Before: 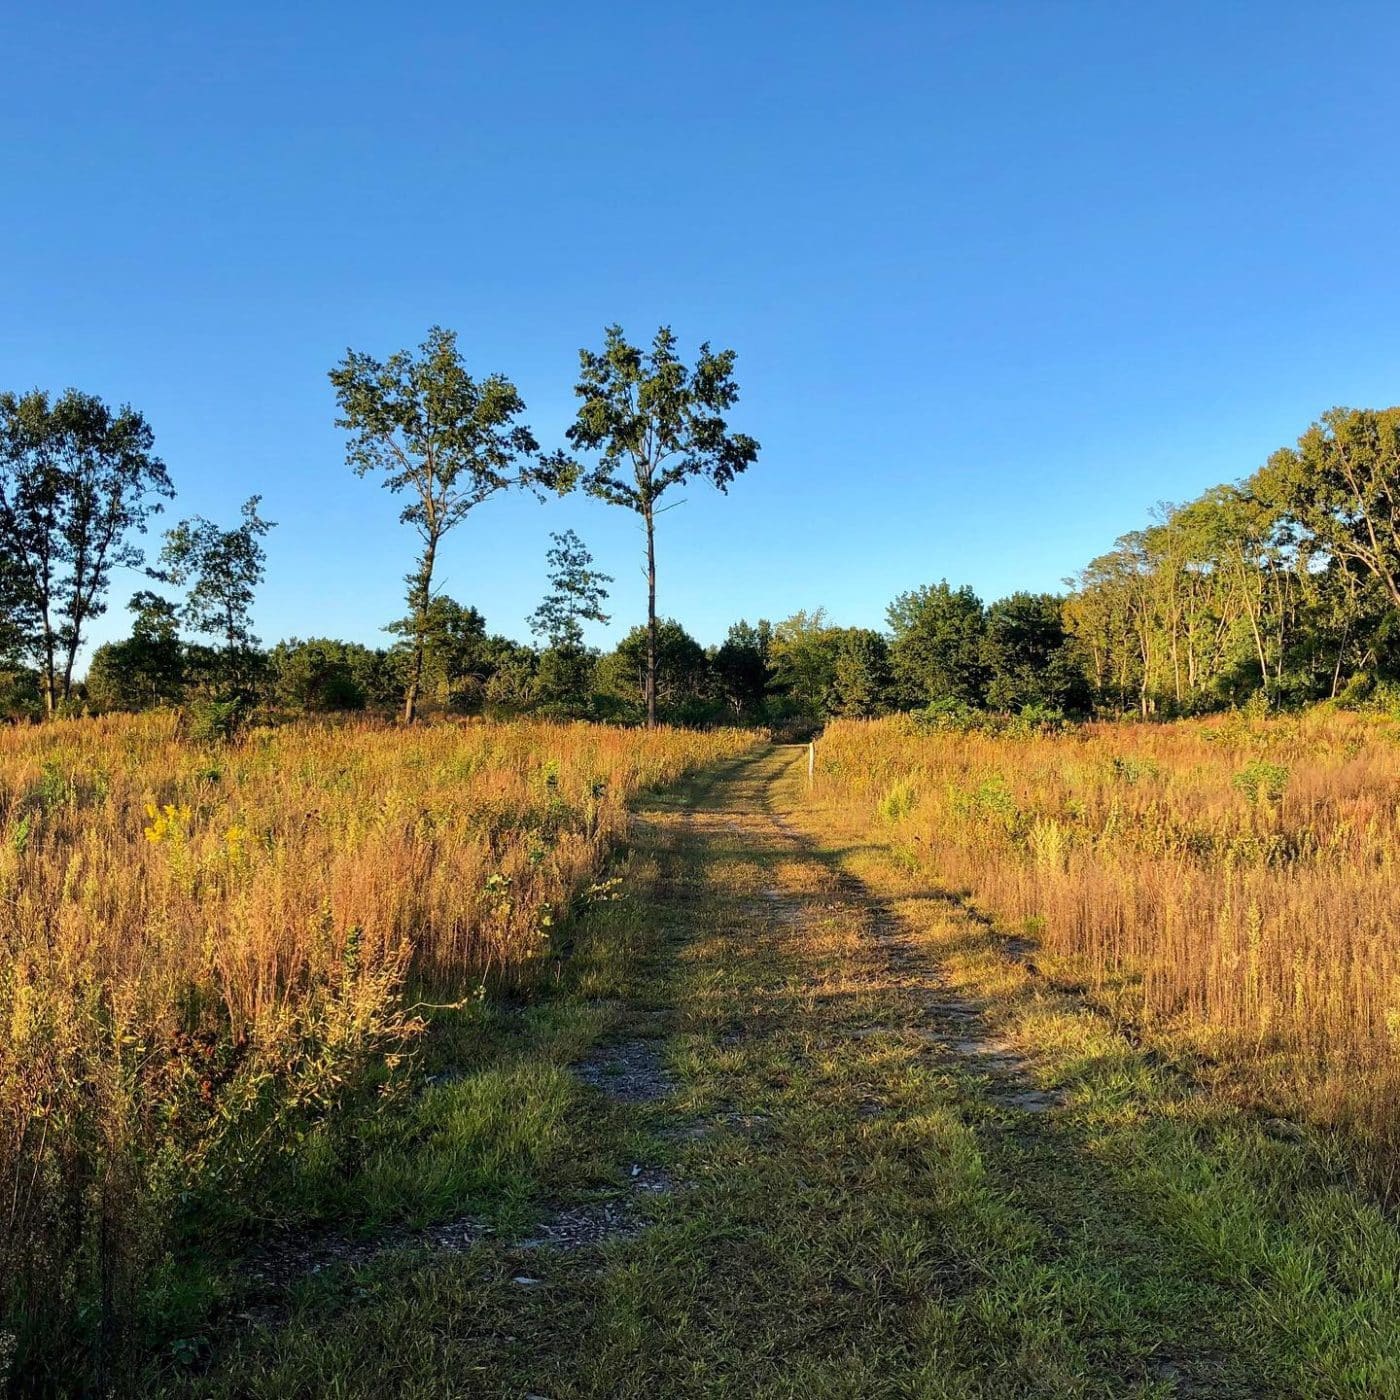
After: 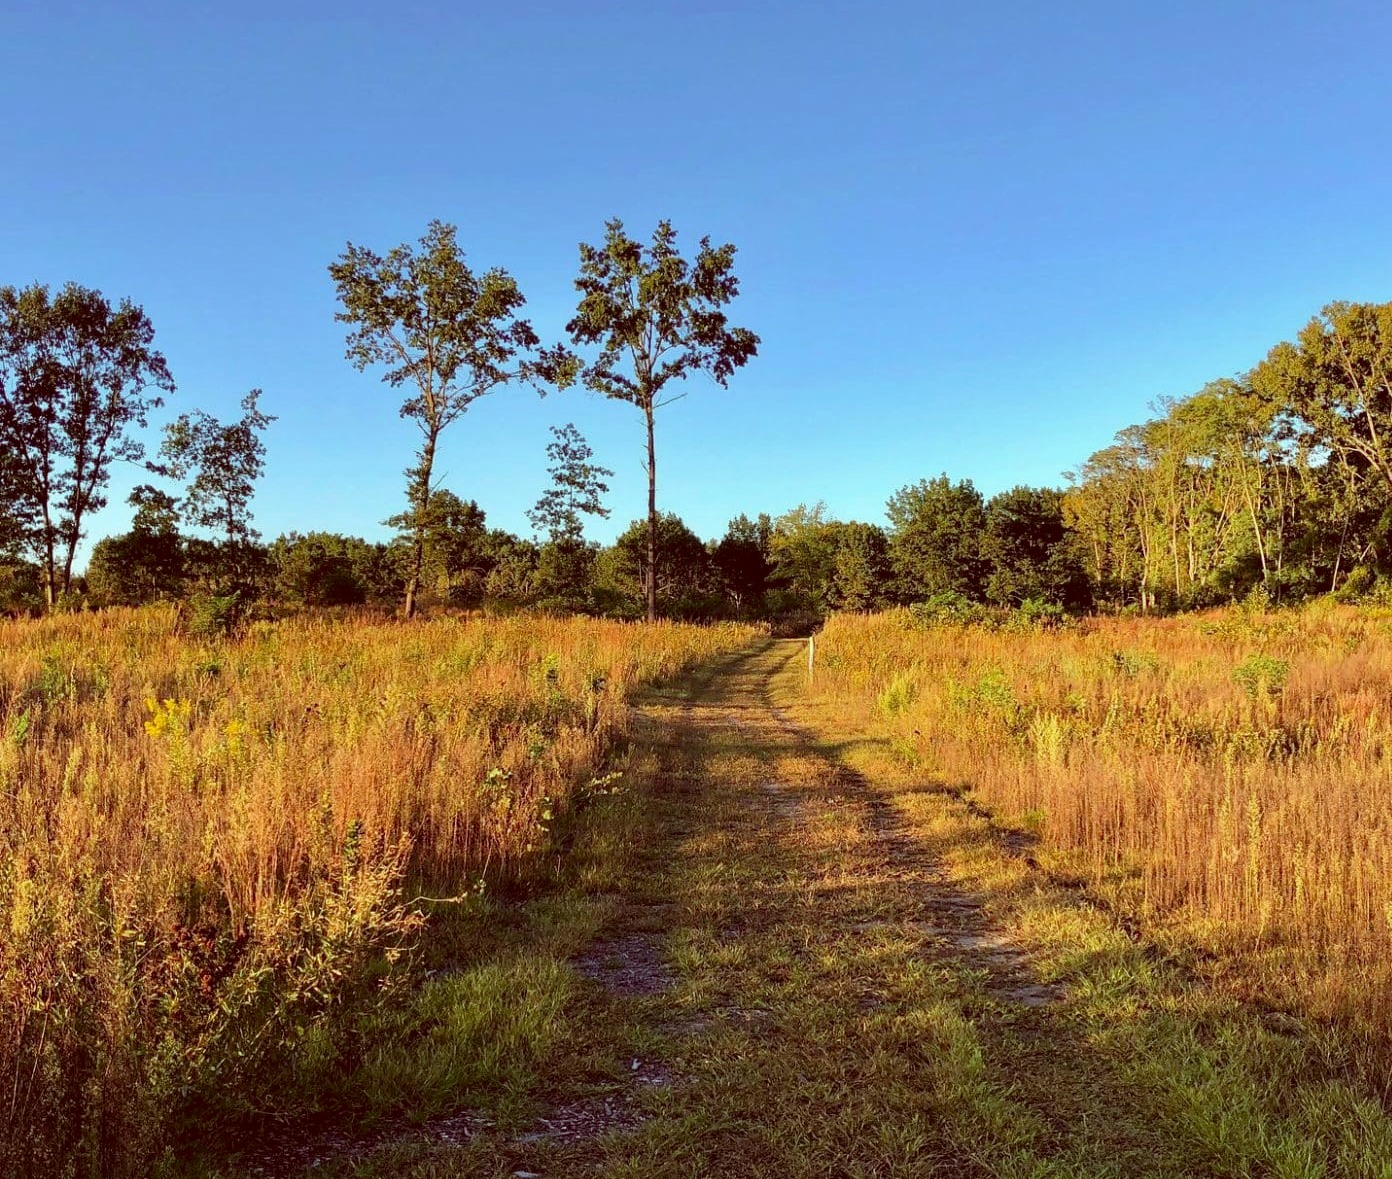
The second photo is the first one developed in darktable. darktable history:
crop: top 7.625%, bottom 8.027%
color correction: highlights a* -7.23, highlights b* -0.161, shadows a* 20.08, shadows b* 11.73
